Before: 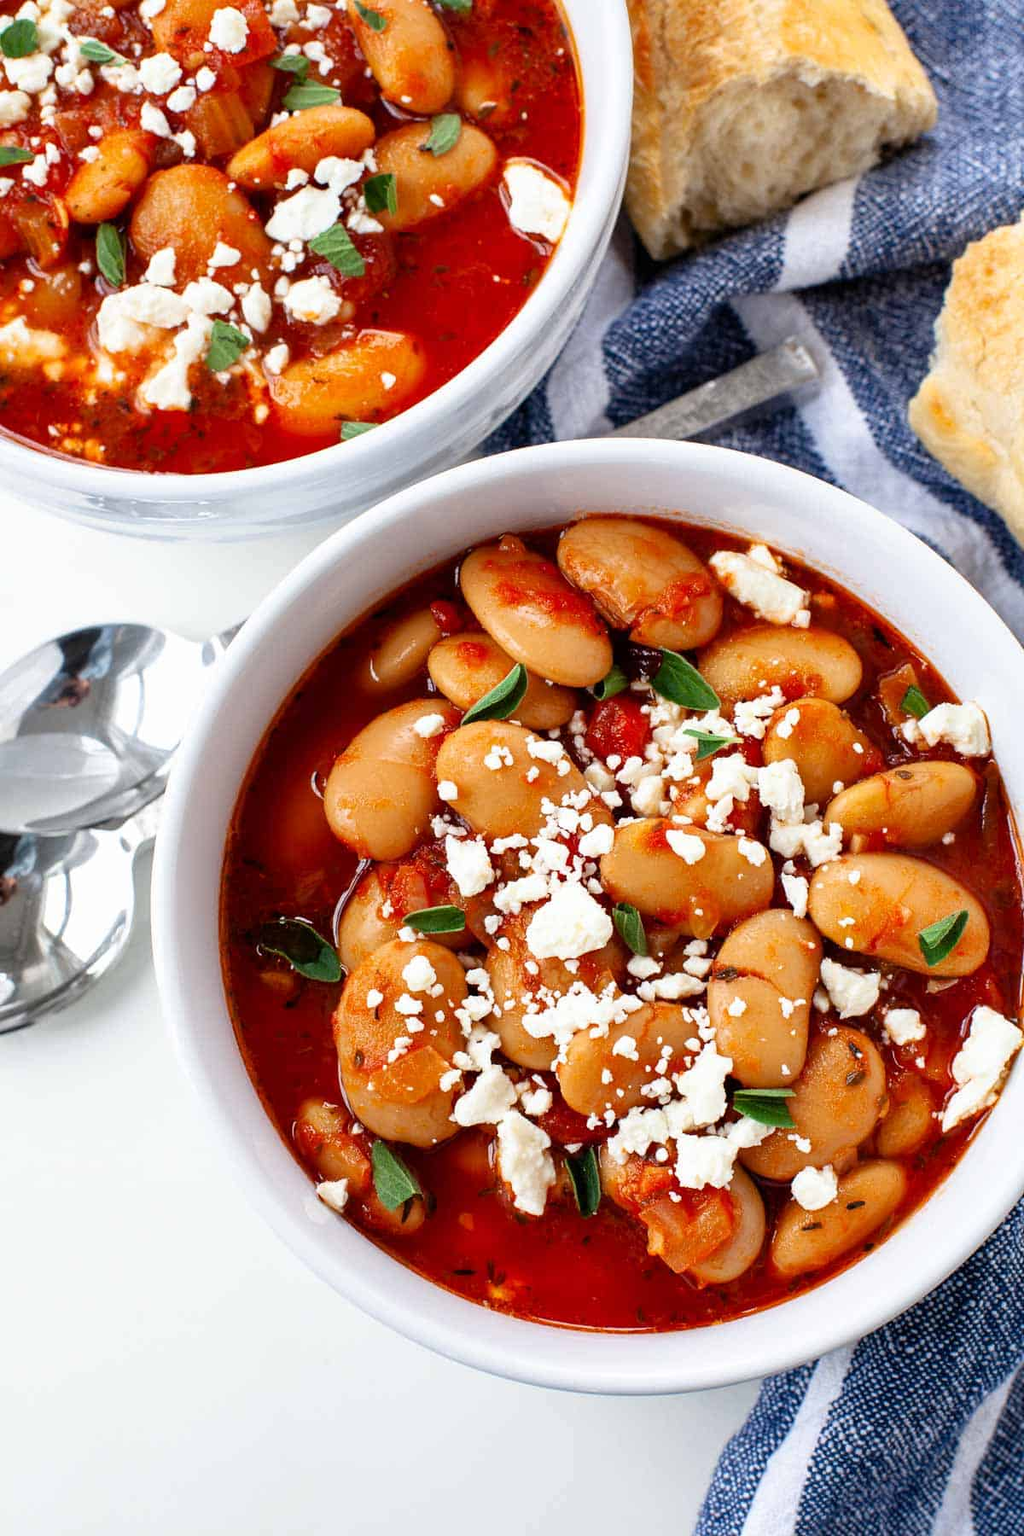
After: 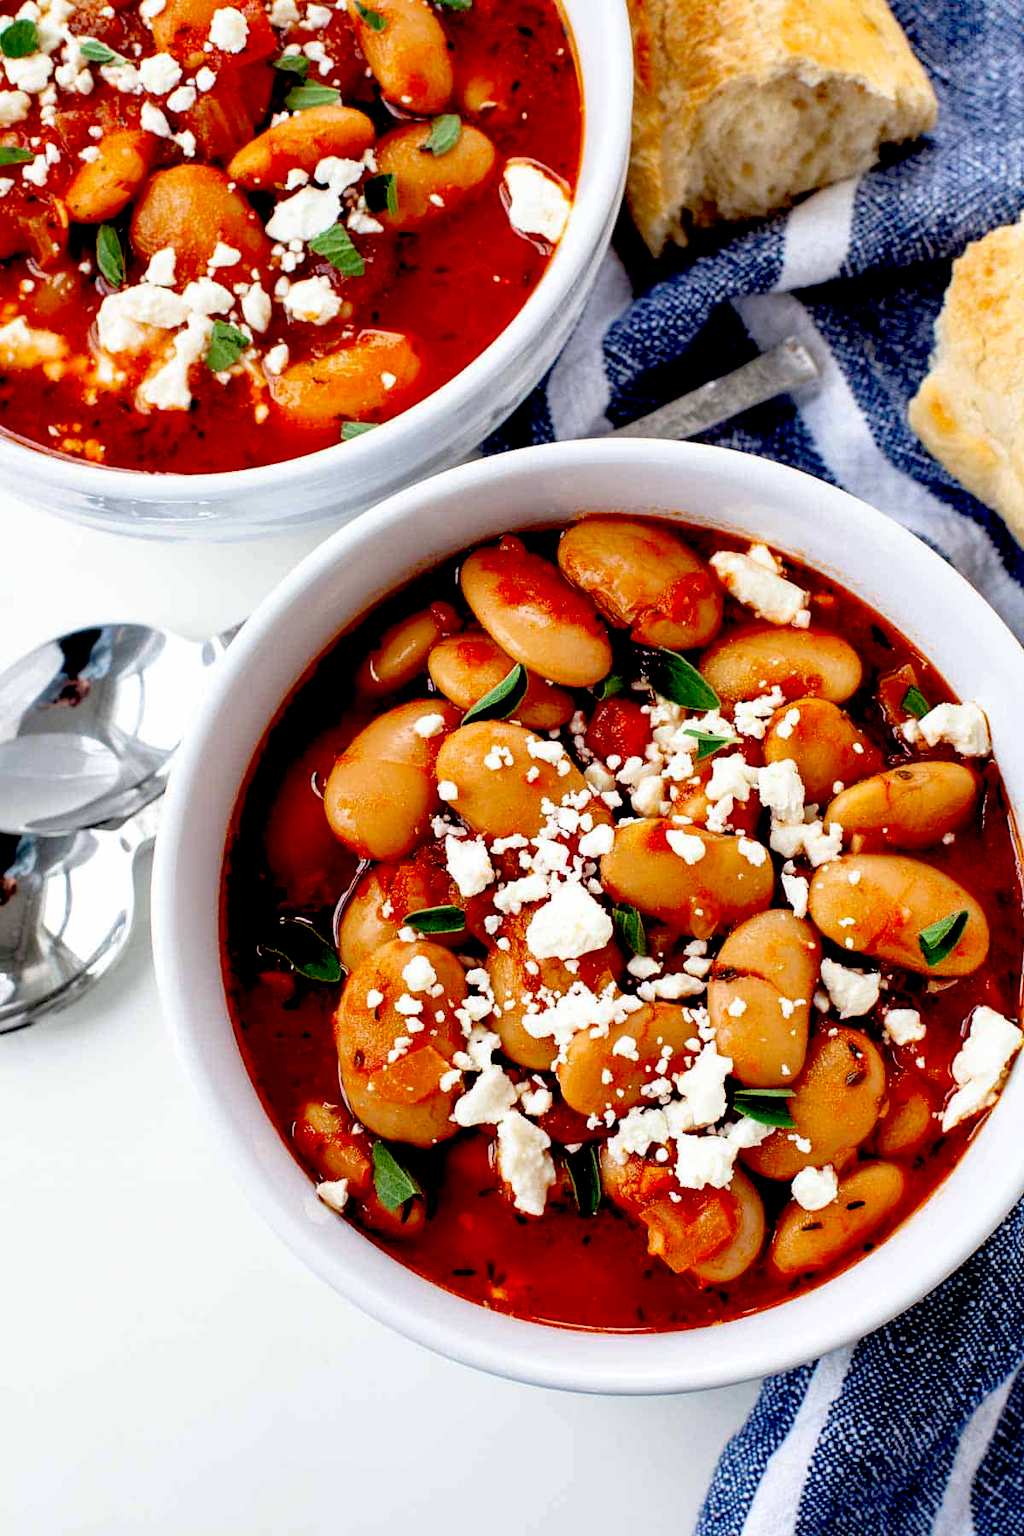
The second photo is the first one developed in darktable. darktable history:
exposure: black level correction 0.048, exposure 0.014 EV, compensate exposure bias true, compensate highlight preservation false
